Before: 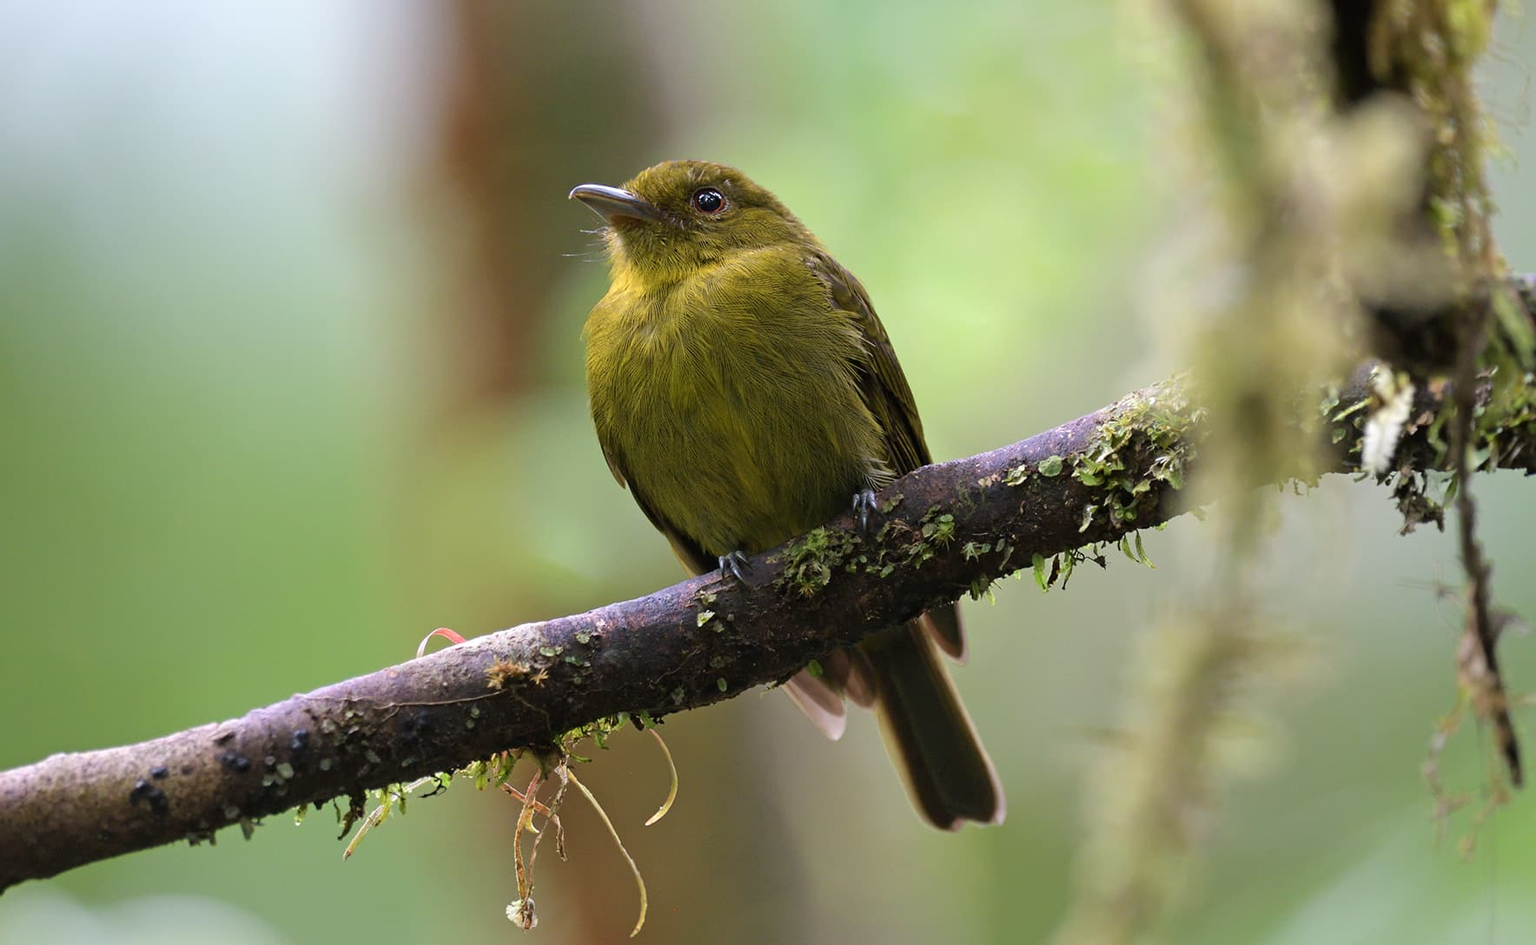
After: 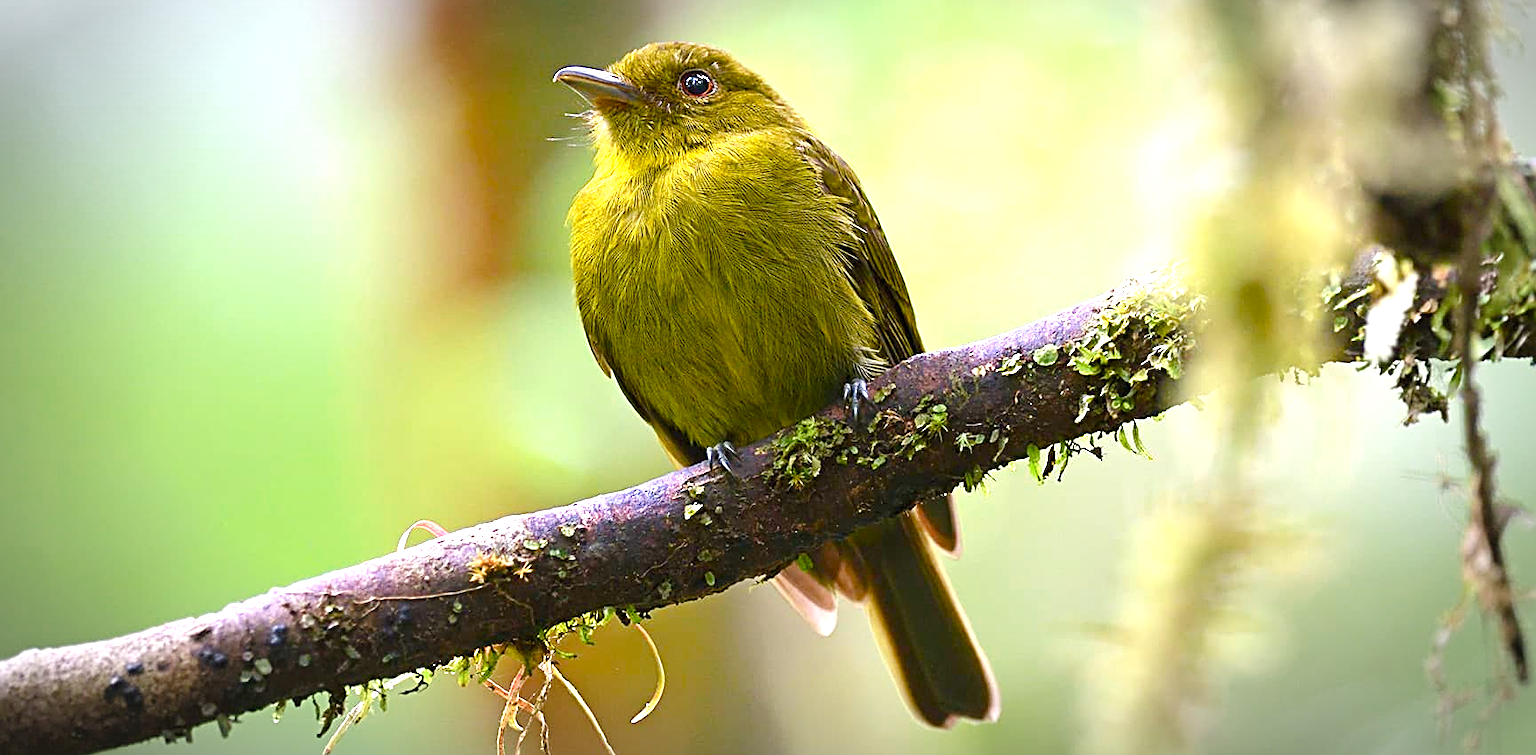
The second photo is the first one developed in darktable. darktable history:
contrast brightness saturation: contrast 0.042, saturation 0.164
vignetting: automatic ratio true
tone equalizer: -7 EV 0.136 EV, edges refinement/feathering 500, mask exposure compensation -1.57 EV, preserve details no
color zones: curves: ch0 [(0.25, 0.5) (0.428, 0.473) (0.75, 0.5)]; ch1 [(0.243, 0.479) (0.398, 0.452) (0.75, 0.5)]
sharpen: radius 2.531, amount 0.624
exposure: black level correction 0, exposure 1.199 EV, compensate highlight preservation false
color balance rgb: perceptual saturation grading › global saturation 23.271%, perceptual saturation grading › highlights -24.657%, perceptual saturation grading › mid-tones 24.61%, perceptual saturation grading › shadows 40.014%, global vibrance 20.385%
crop and rotate: left 1.863%, top 12.673%, right 0.303%, bottom 9.126%
